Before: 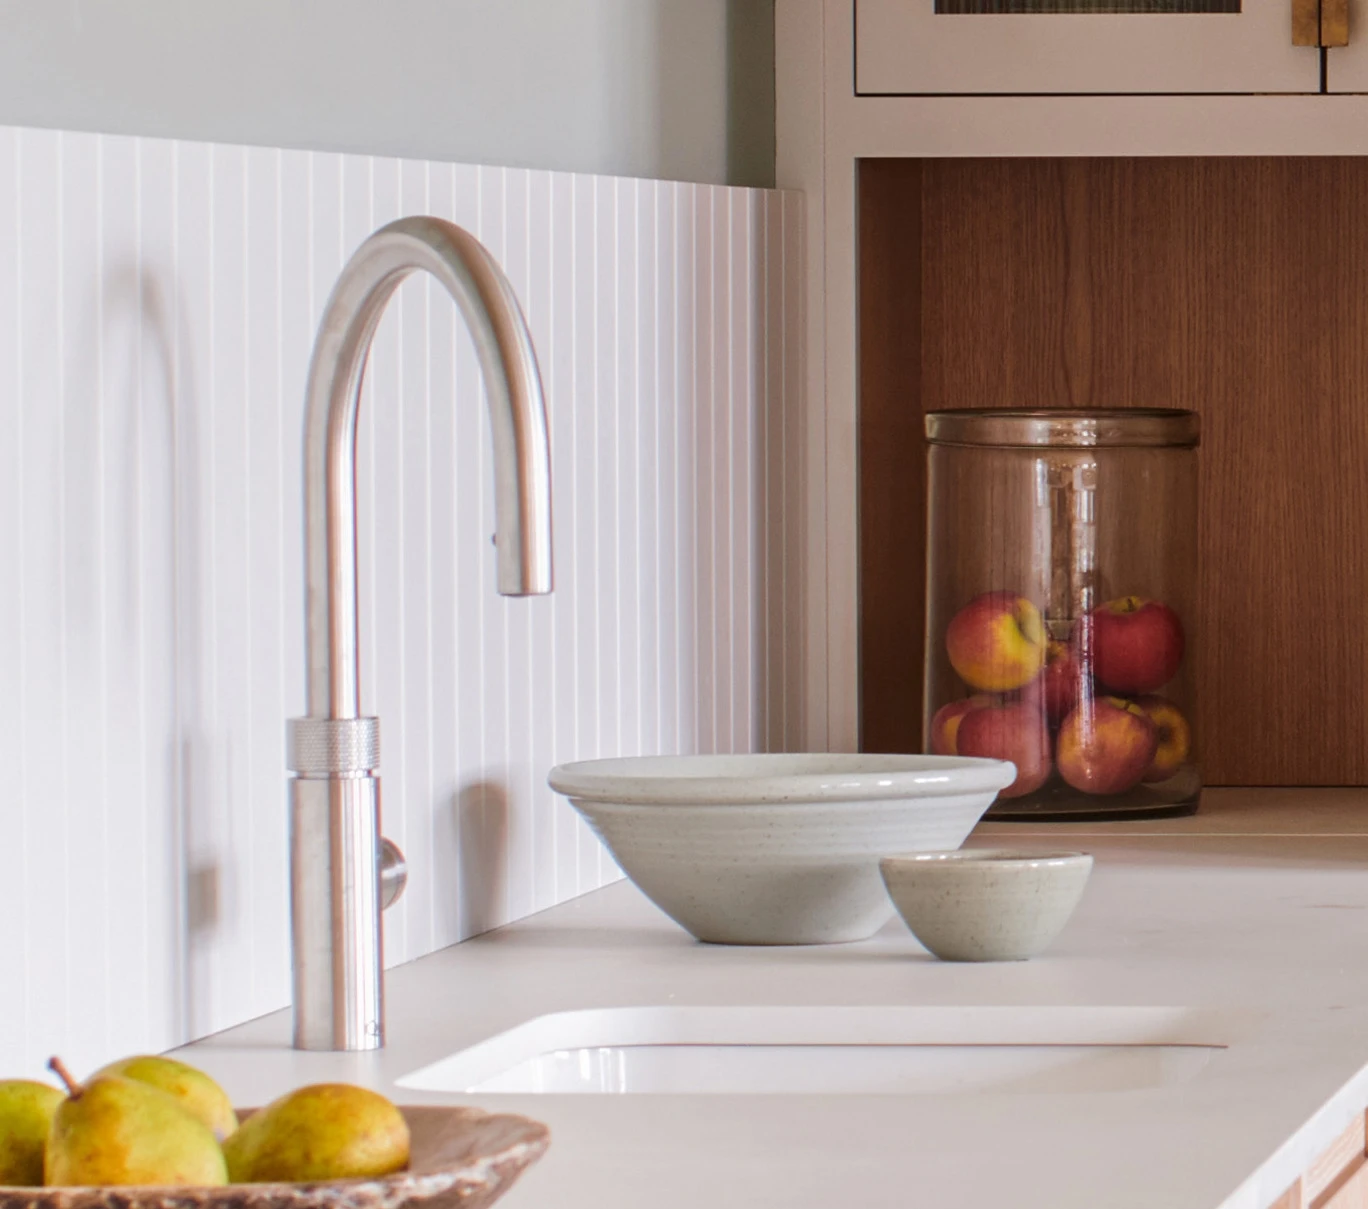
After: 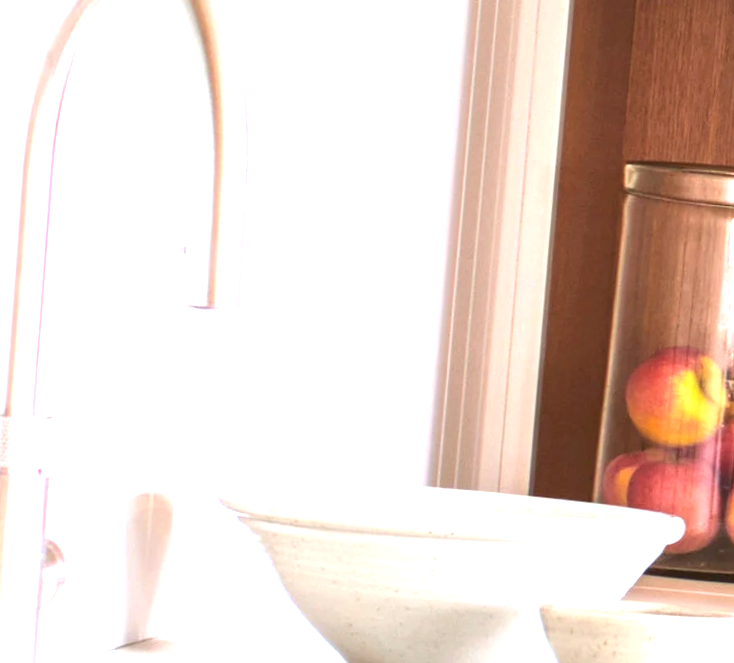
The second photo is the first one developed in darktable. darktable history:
crop: left 25%, top 25%, right 25%, bottom 25%
exposure: black level correction 0, exposure 1.7 EV, compensate exposure bias true, compensate highlight preservation false
rotate and perspective: rotation 5.12°, automatic cropping off
